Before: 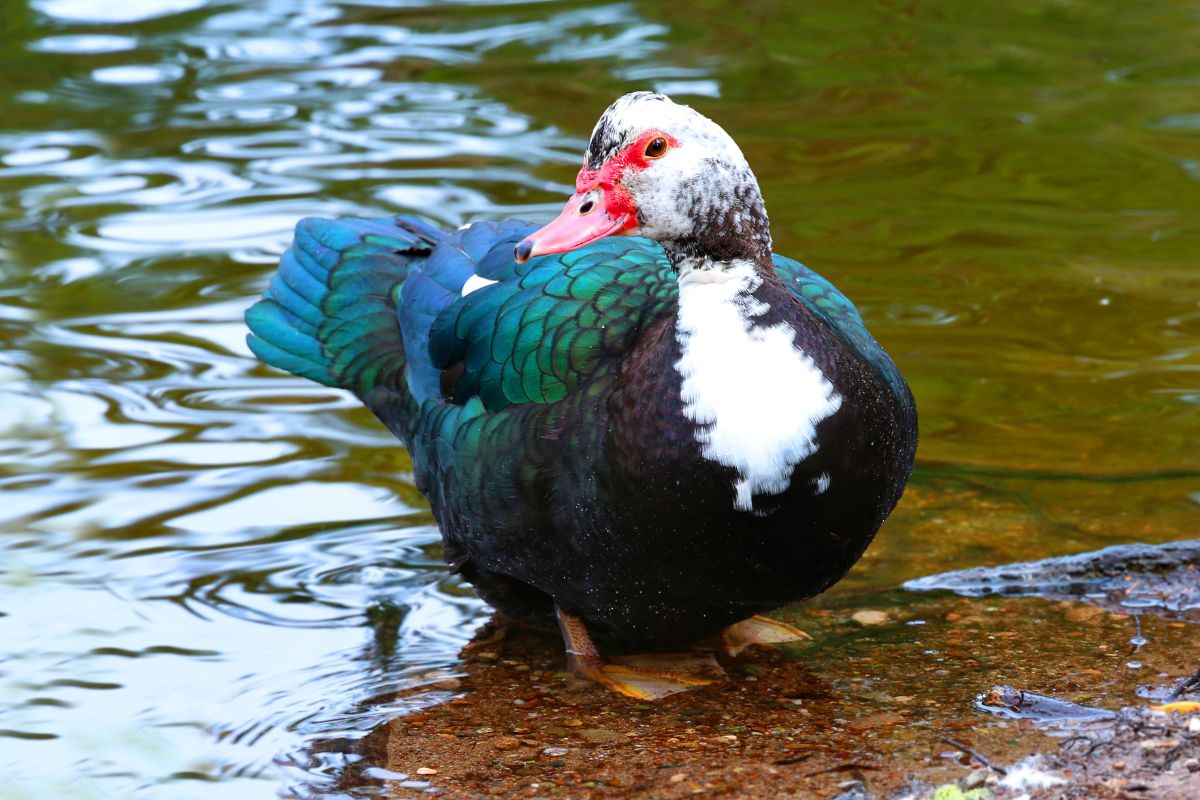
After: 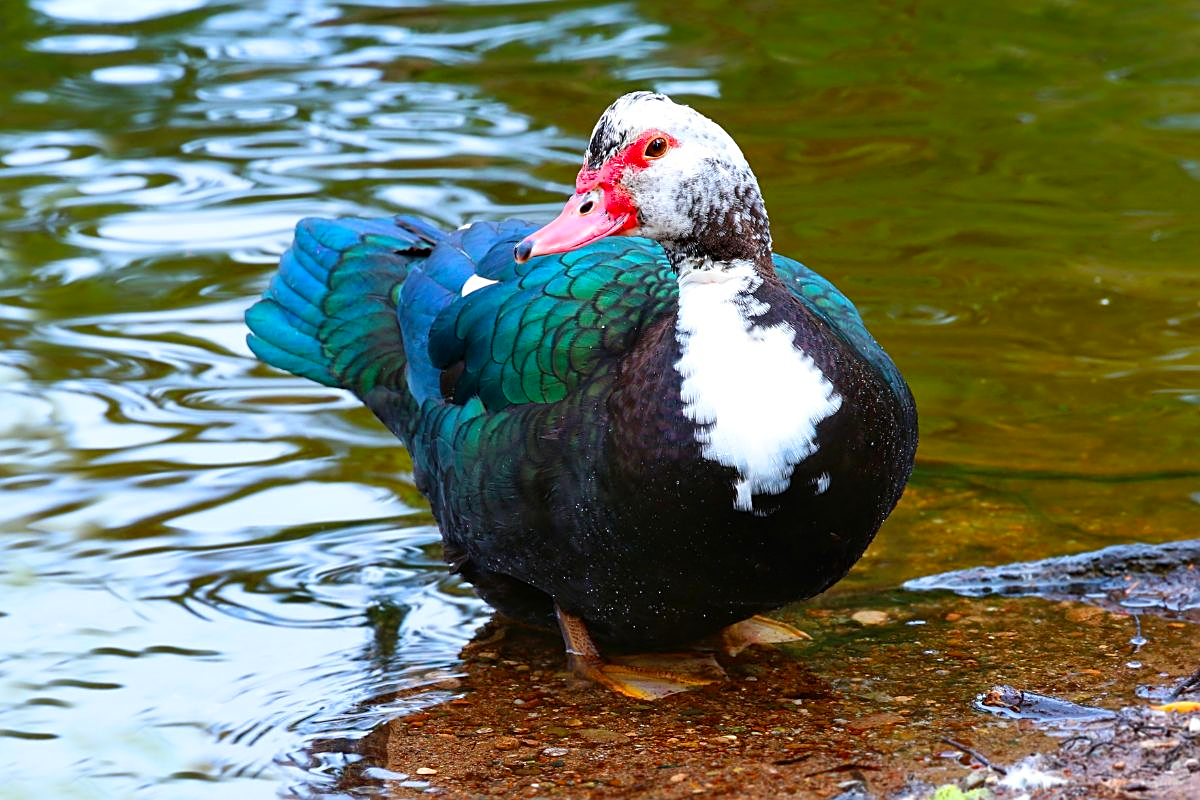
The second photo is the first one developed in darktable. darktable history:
sharpen: on, module defaults
contrast brightness saturation: contrast 0.04, saturation 0.16
